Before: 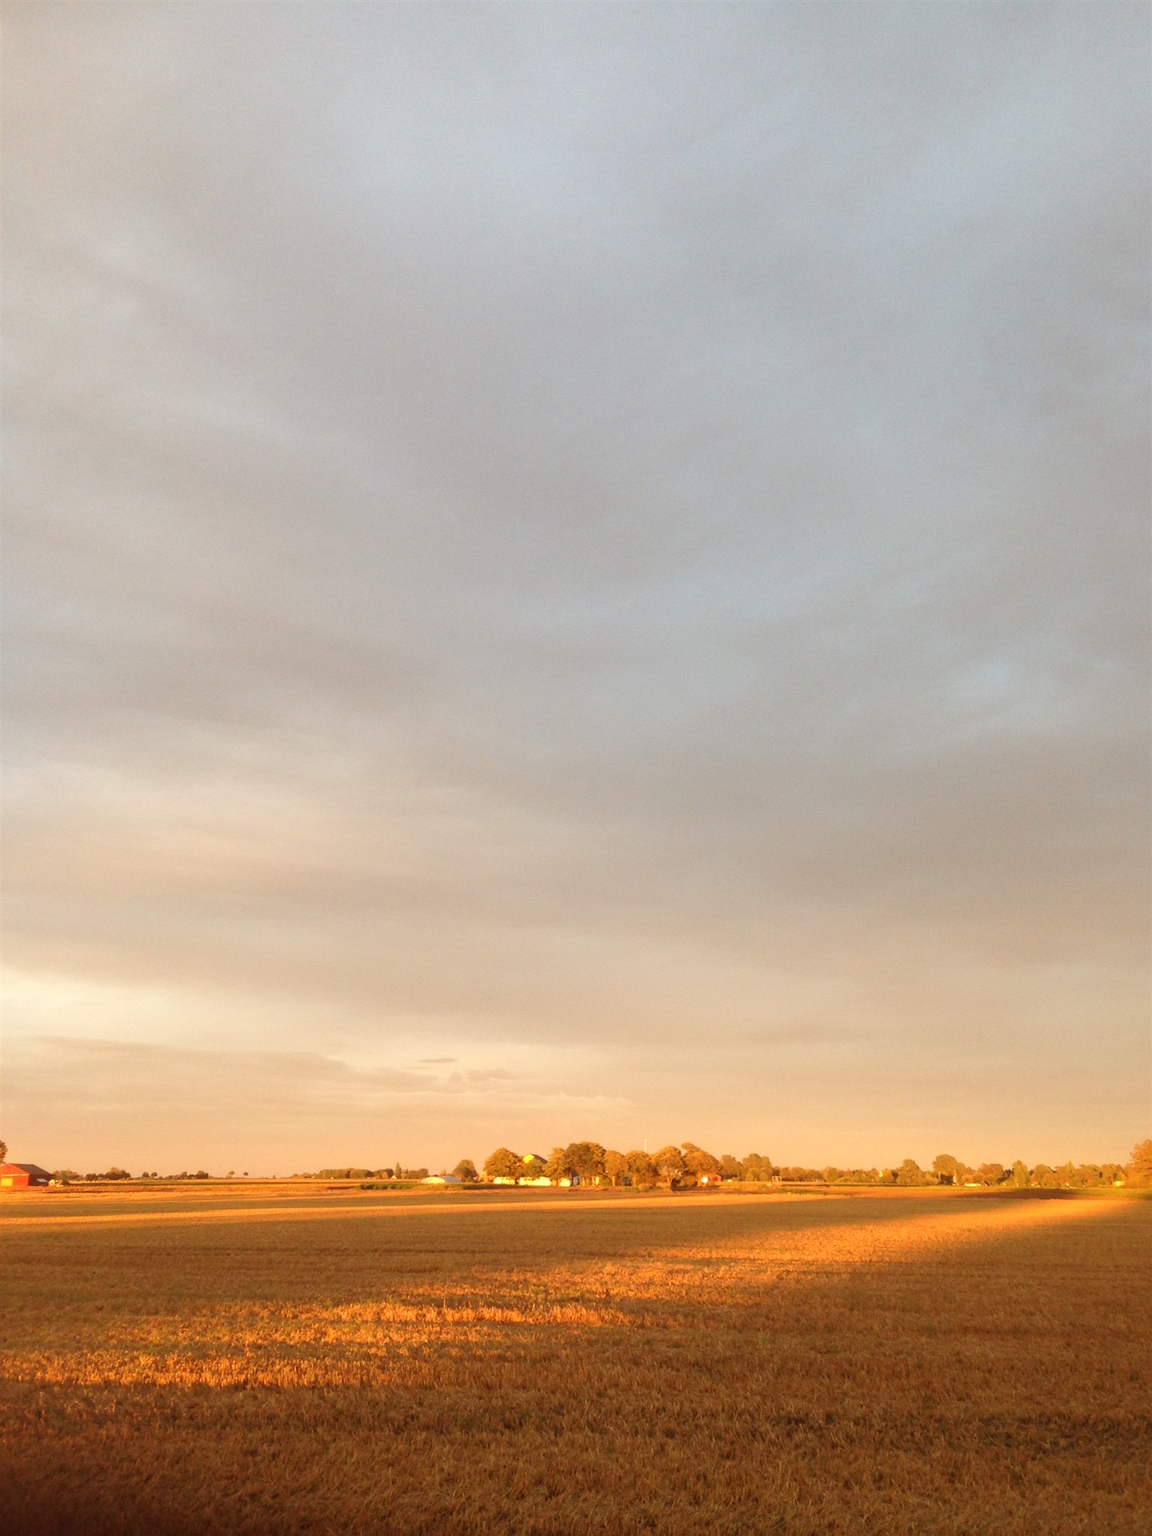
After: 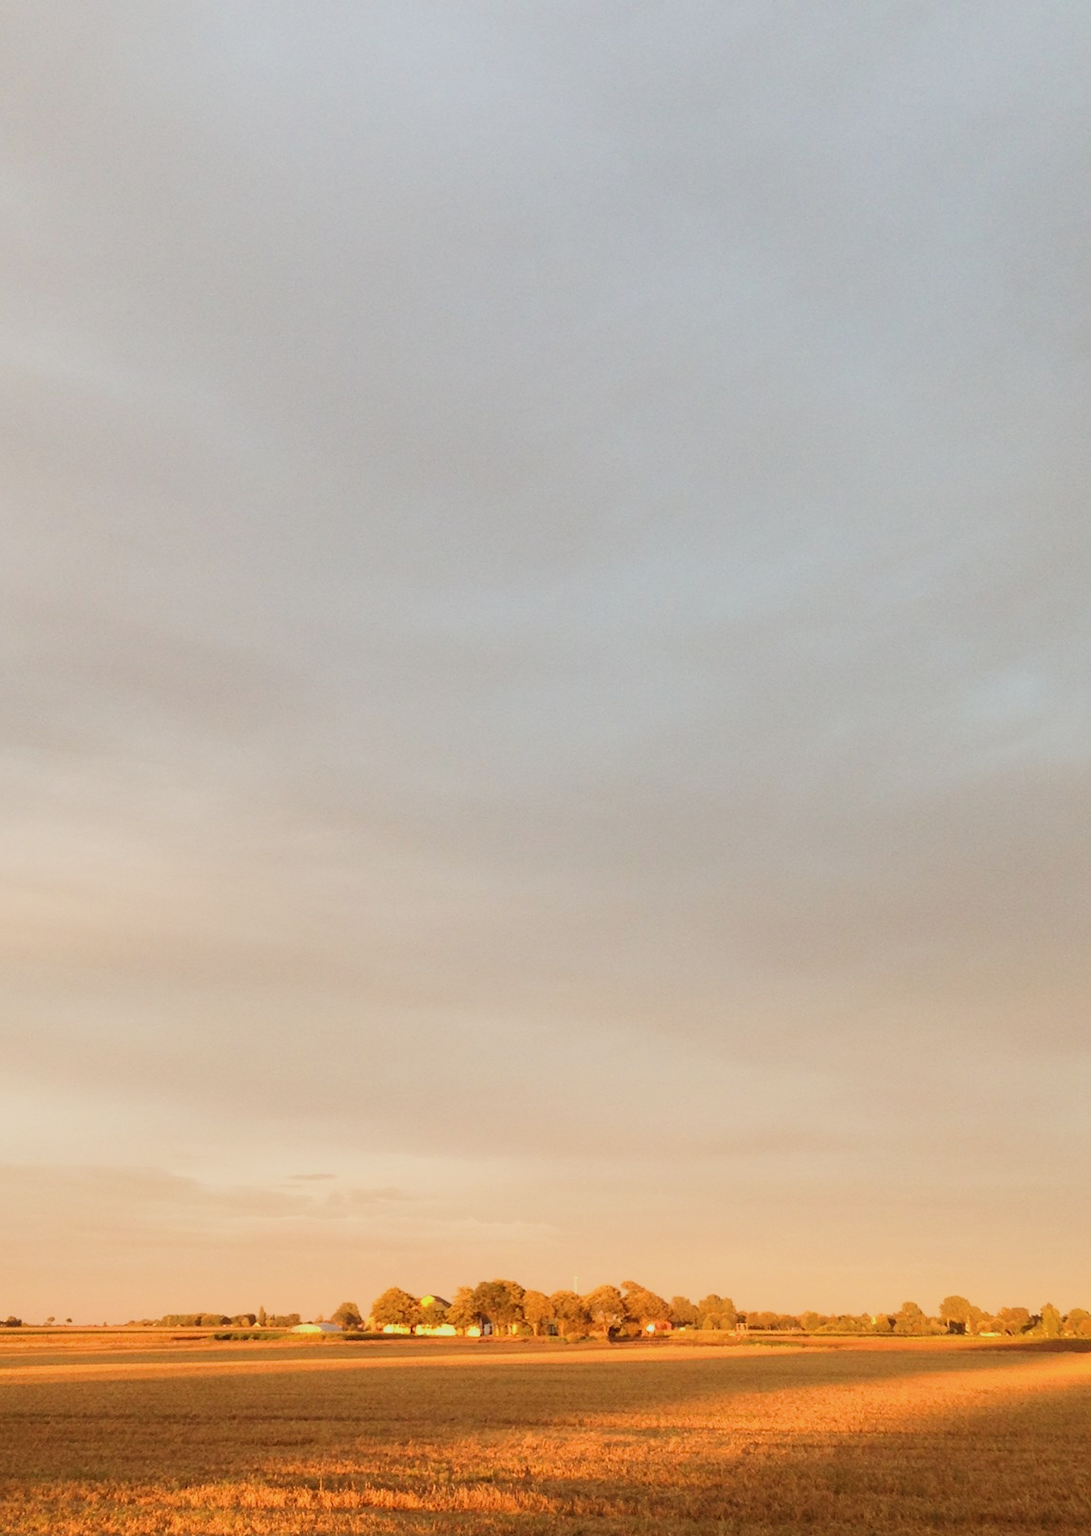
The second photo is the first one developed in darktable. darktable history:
filmic rgb: black relative exposure -7.5 EV, white relative exposure 5 EV, hardness 3.33, contrast 1.3
crop: left 16.647%, top 8.596%, right 8.555%, bottom 12.469%
